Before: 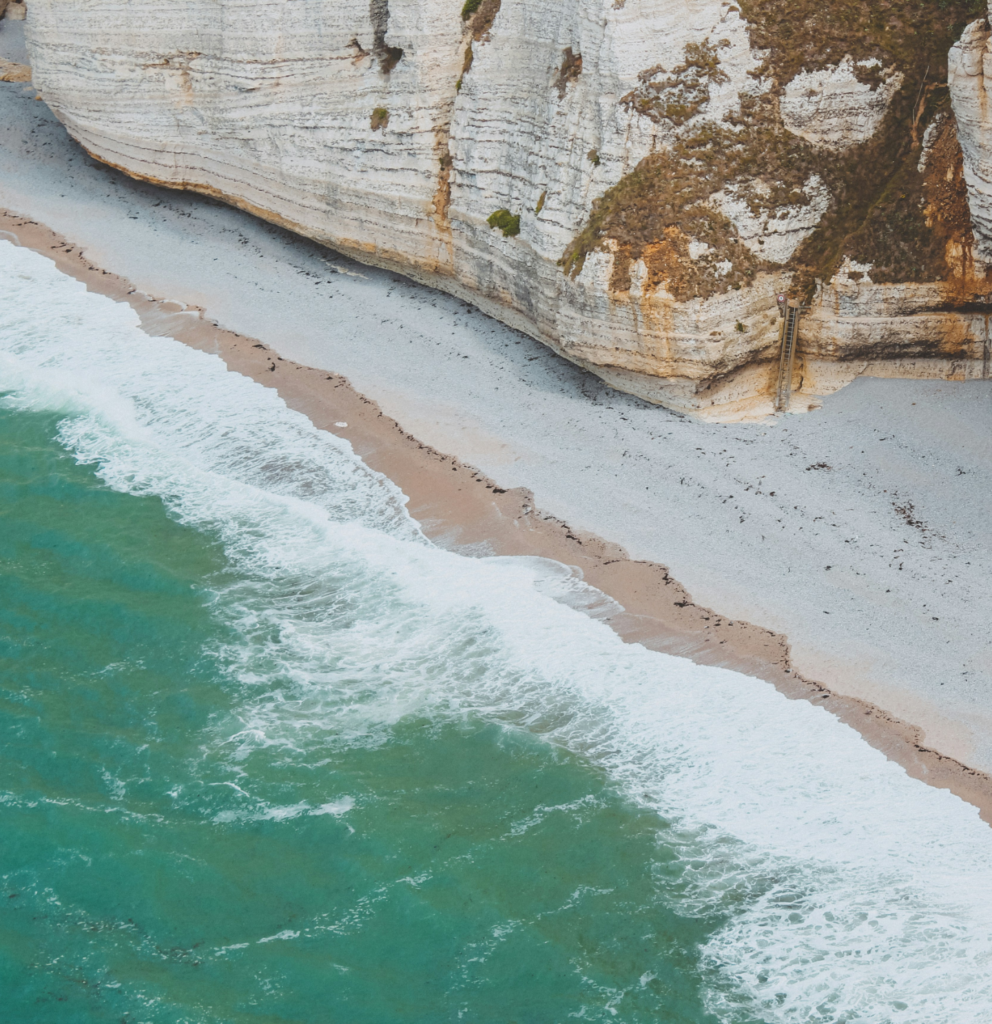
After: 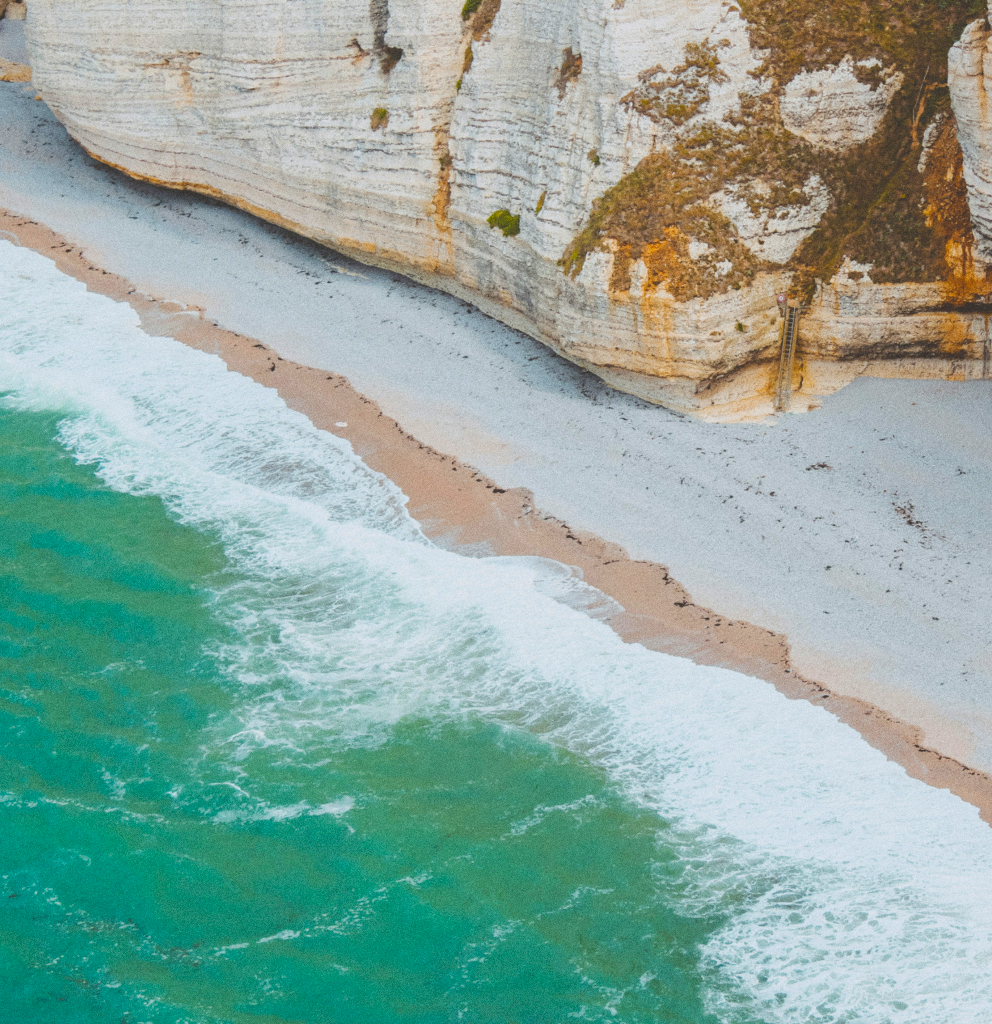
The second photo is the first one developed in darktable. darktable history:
grain: coarseness 0.09 ISO
color balance: contrast fulcrum 17.78%
color balance rgb: perceptual saturation grading › global saturation 25%, perceptual brilliance grading › mid-tones 10%, perceptual brilliance grading › shadows 15%, global vibrance 20%
